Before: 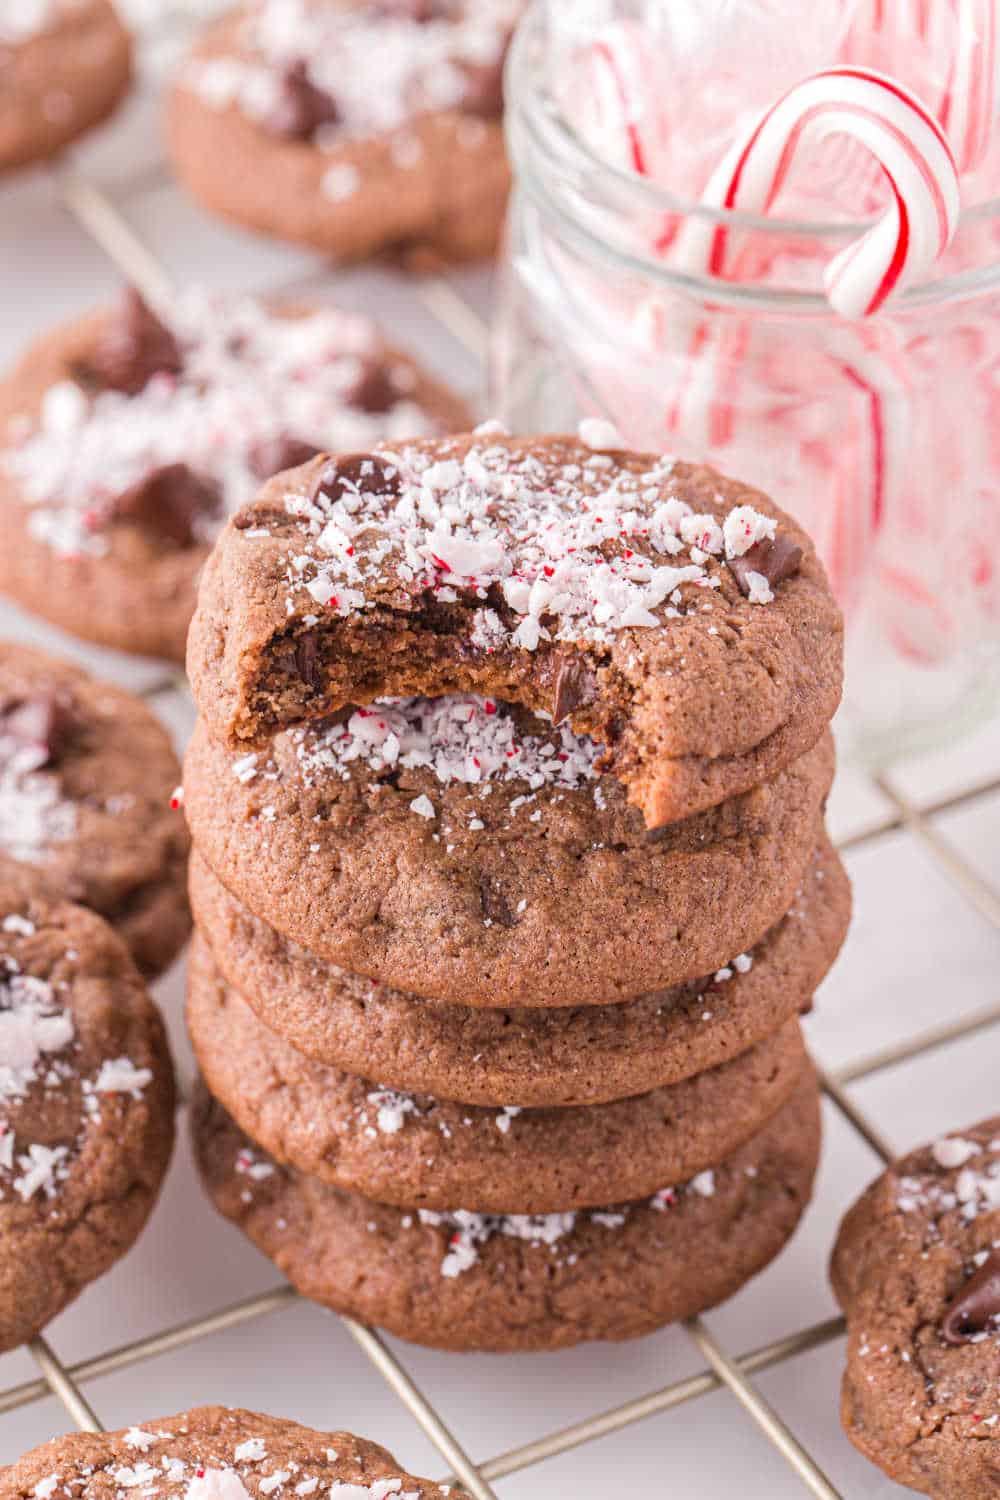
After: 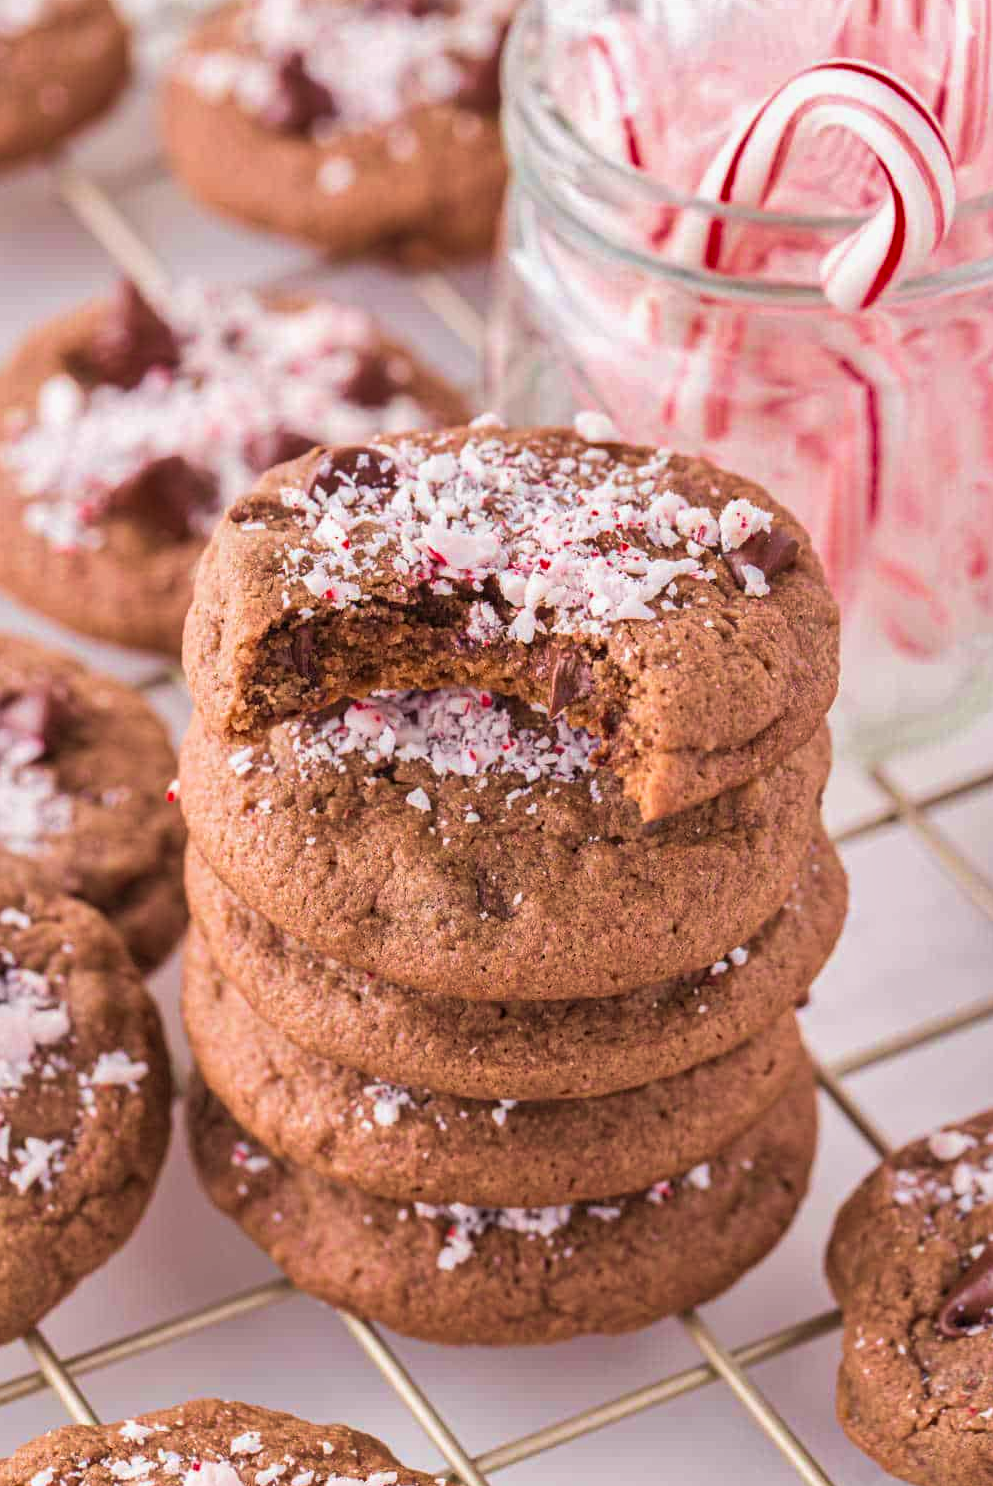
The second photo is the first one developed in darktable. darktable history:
velvia: strength 45%
crop: left 0.434%, top 0.485%, right 0.244%, bottom 0.386%
shadows and highlights: shadows 43.71, white point adjustment -1.46, soften with gaussian
